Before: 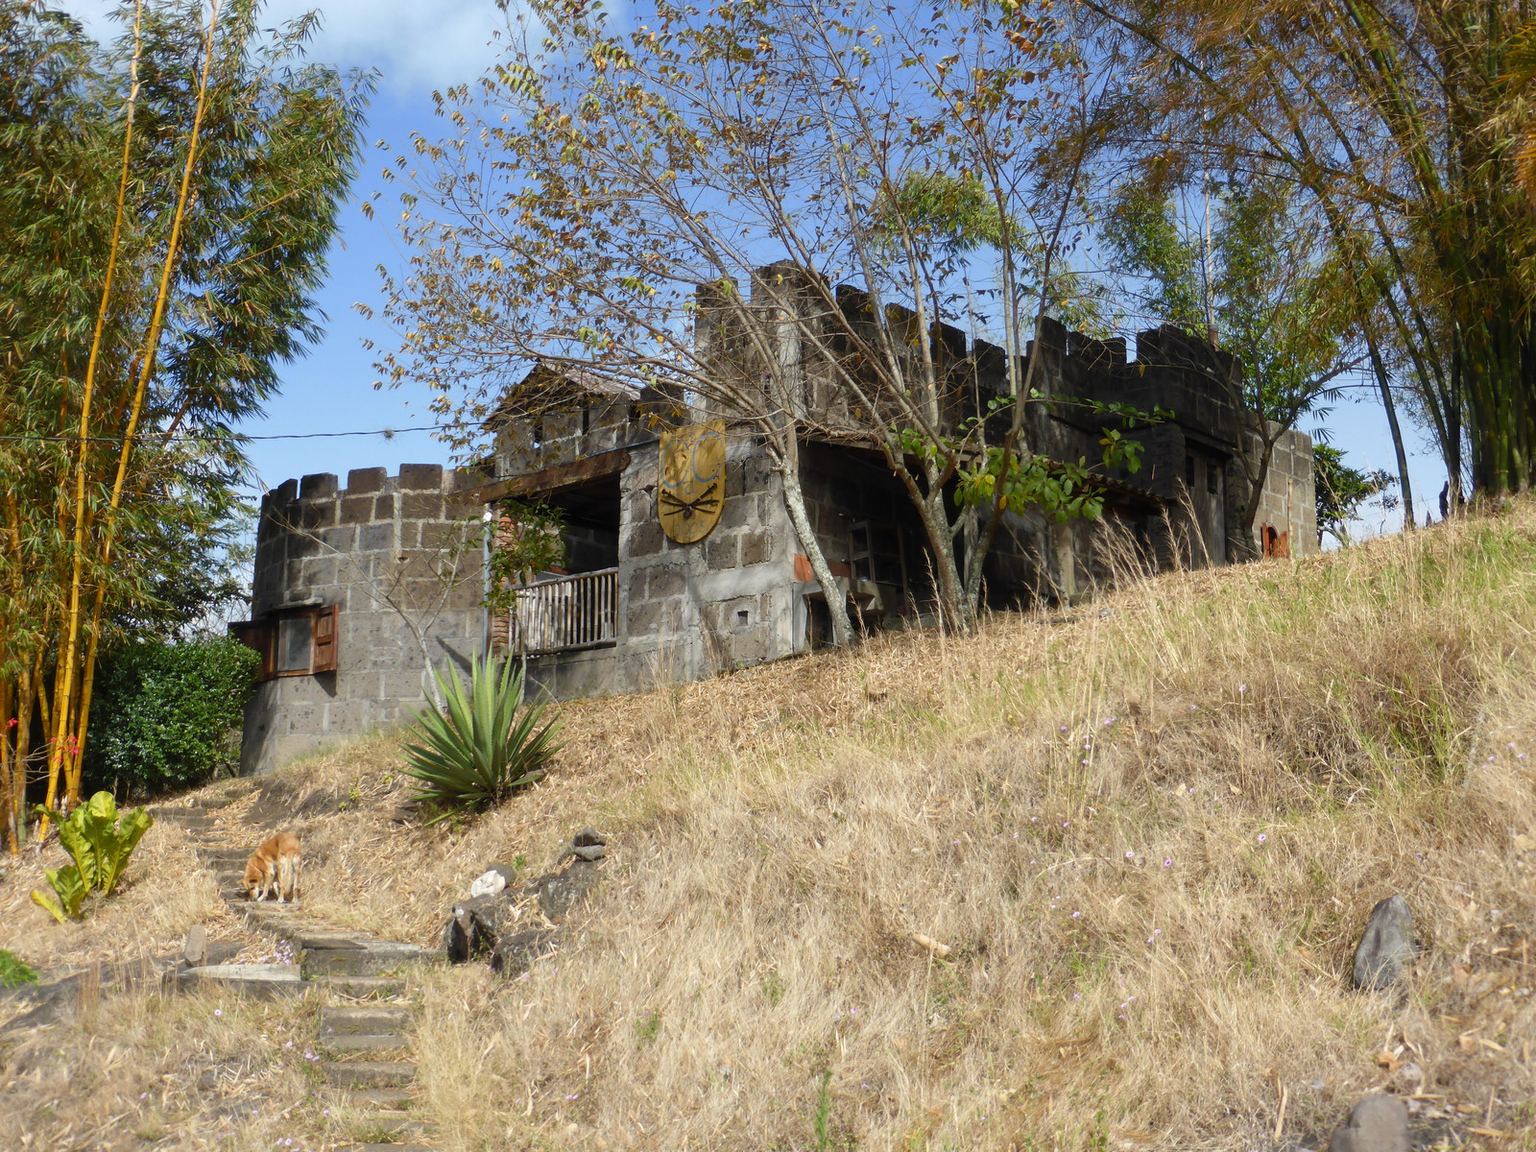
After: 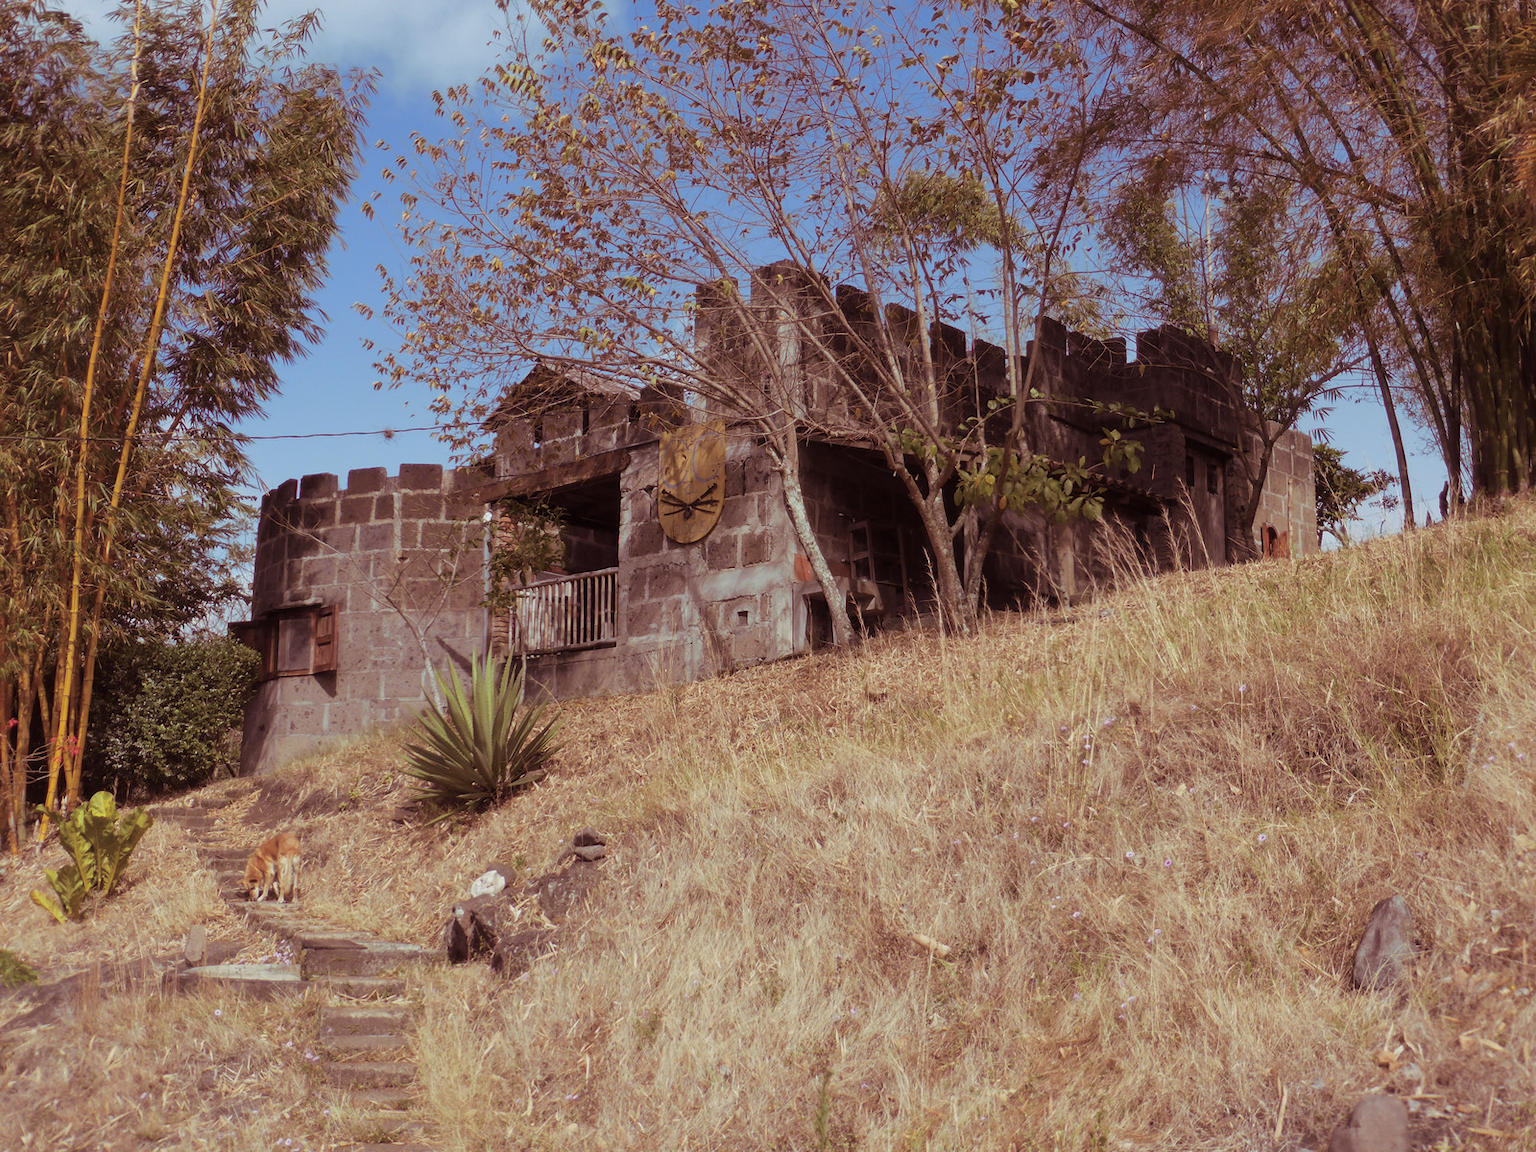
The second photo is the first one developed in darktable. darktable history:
tone equalizer: -8 EV 0.25 EV, -7 EV 0.417 EV, -6 EV 0.417 EV, -5 EV 0.25 EV, -3 EV -0.25 EV, -2 EV -0.417 EV, -1 EV -0.417 EV, +0 EV -0.25 EV, edges refinement/feathering 500, mask exposure compensation -1.57 EV, preserve details guided filter
split-toning: highlights › hue 180°
